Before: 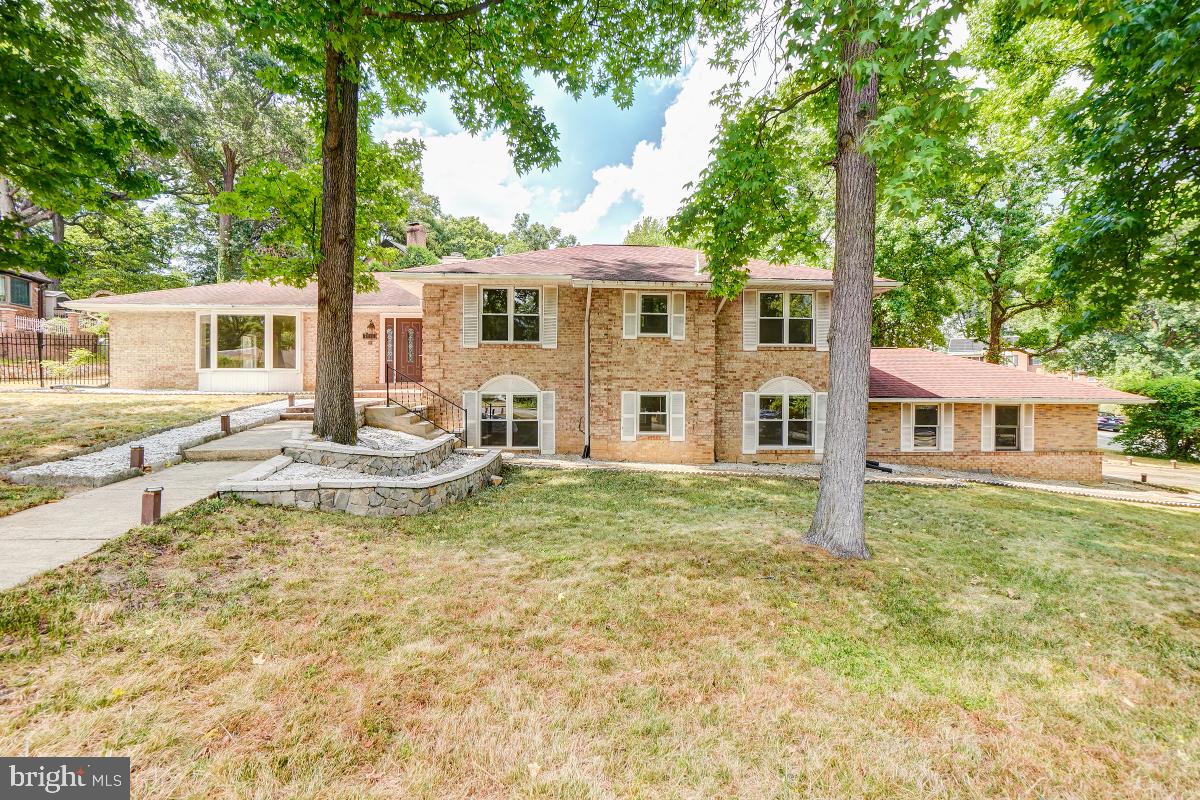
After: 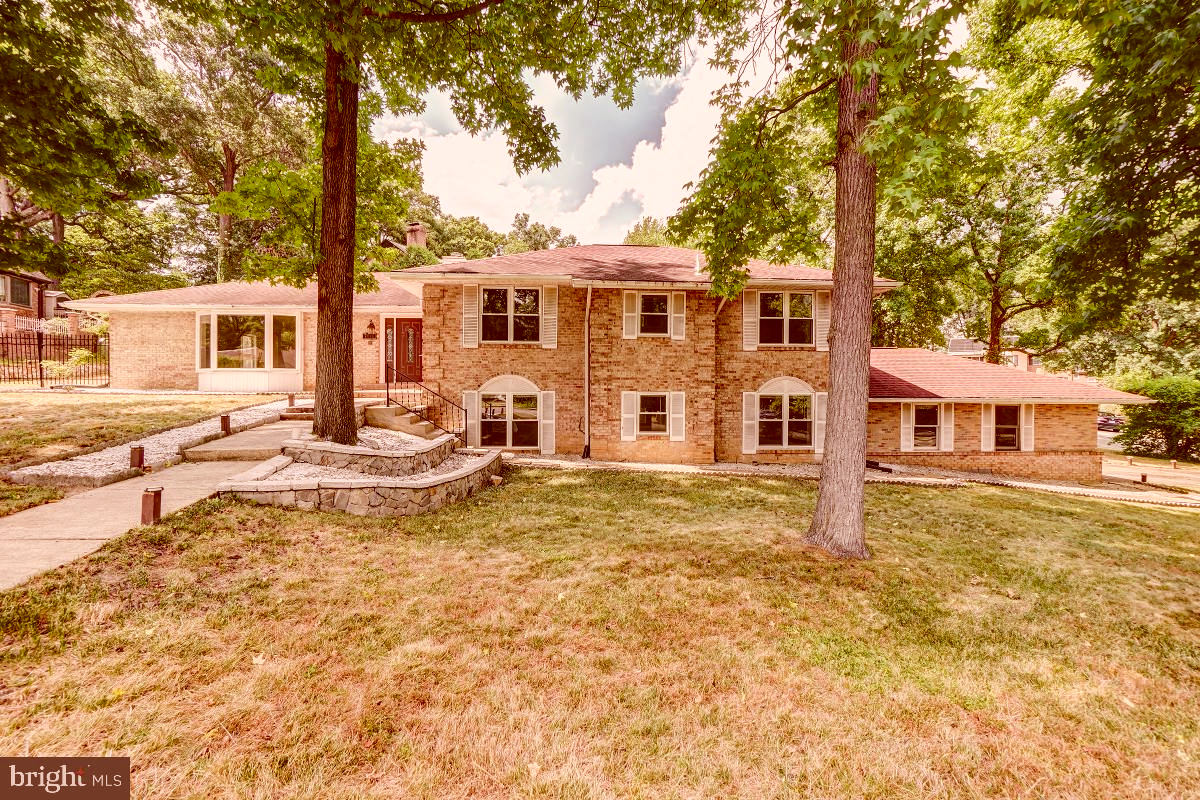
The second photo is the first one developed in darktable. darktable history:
contrast brightness saturation: contrast 0.07, brightness -0.13, saturation 0.06
color correction: highlights a* 9.03, highlights b* 8.71, shadows a* 40, shadows b* 40, saturation 0.8
